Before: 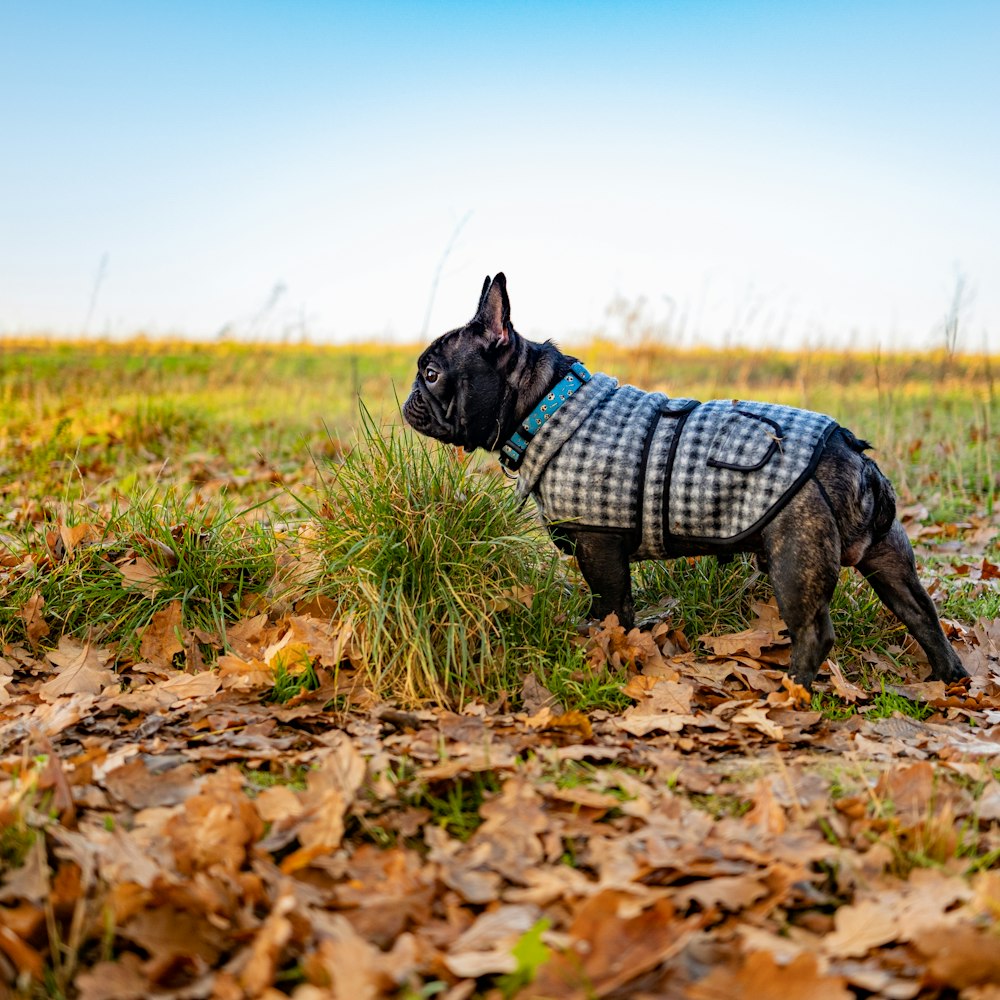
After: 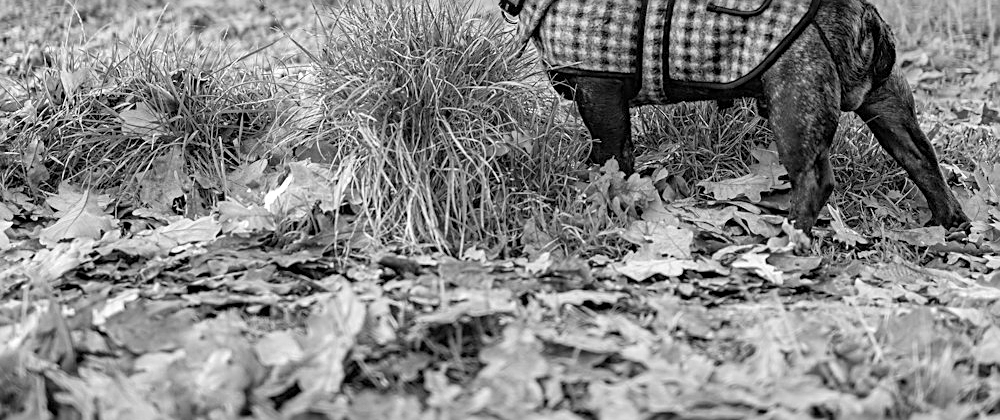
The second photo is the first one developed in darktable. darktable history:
exposure: black level correction 0, exposure 0.95 EV, compensate exposure bias true, compensate highlight preservation false
monochrome: a 79.32, b 81.83, size 1.1
crop: top 45.551%, bottom 12.262%
levels: levels [0, 0.478, 1]
contrast brightness saturation: saturation -0.17
sharpen: on, module defaults
